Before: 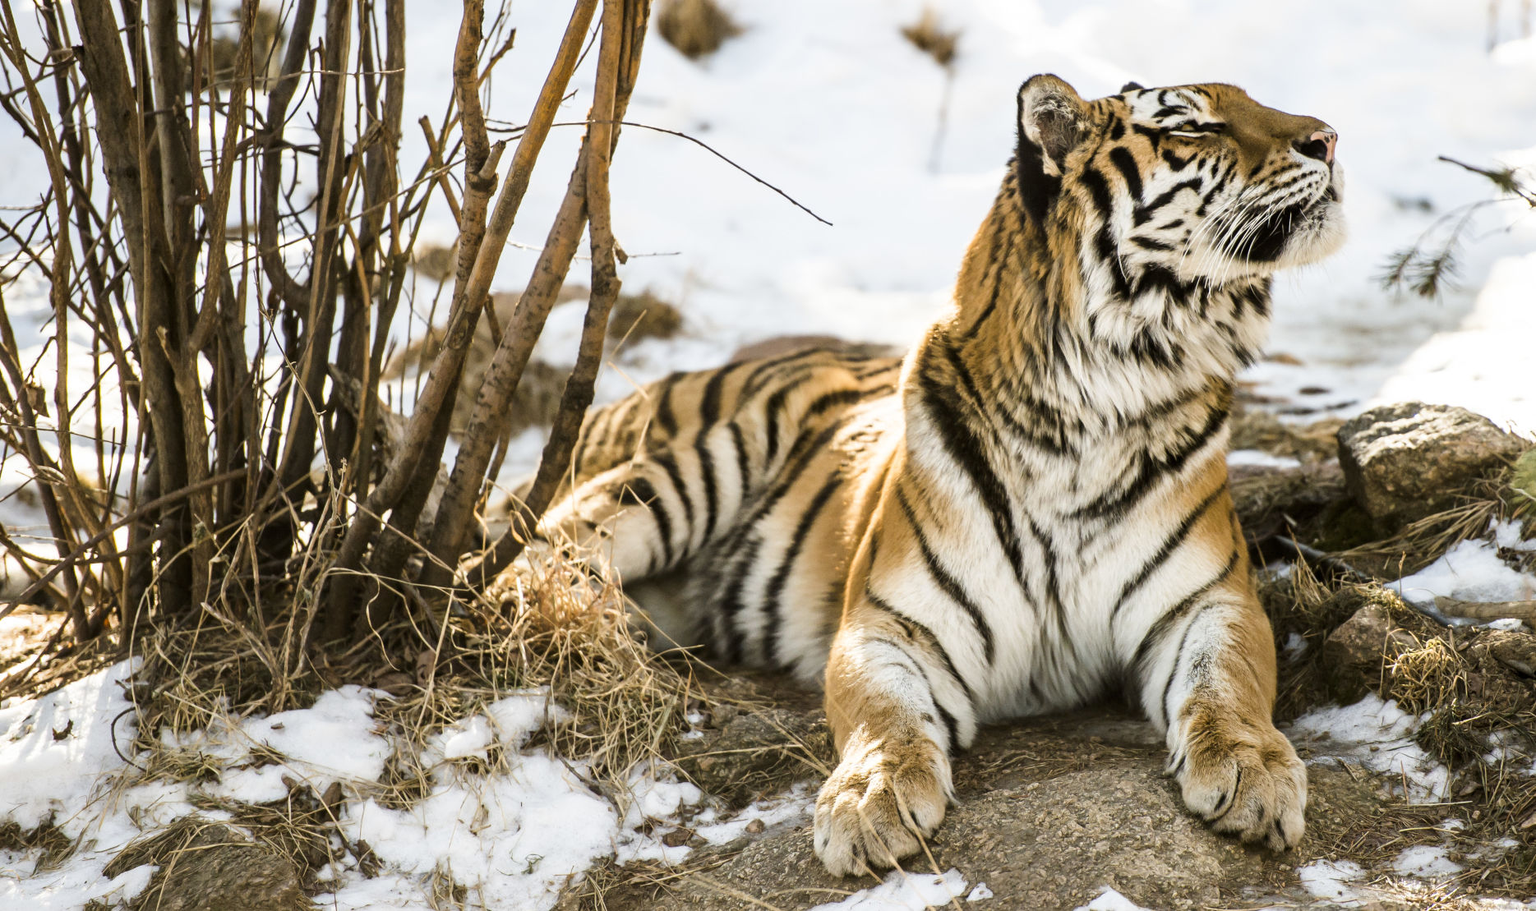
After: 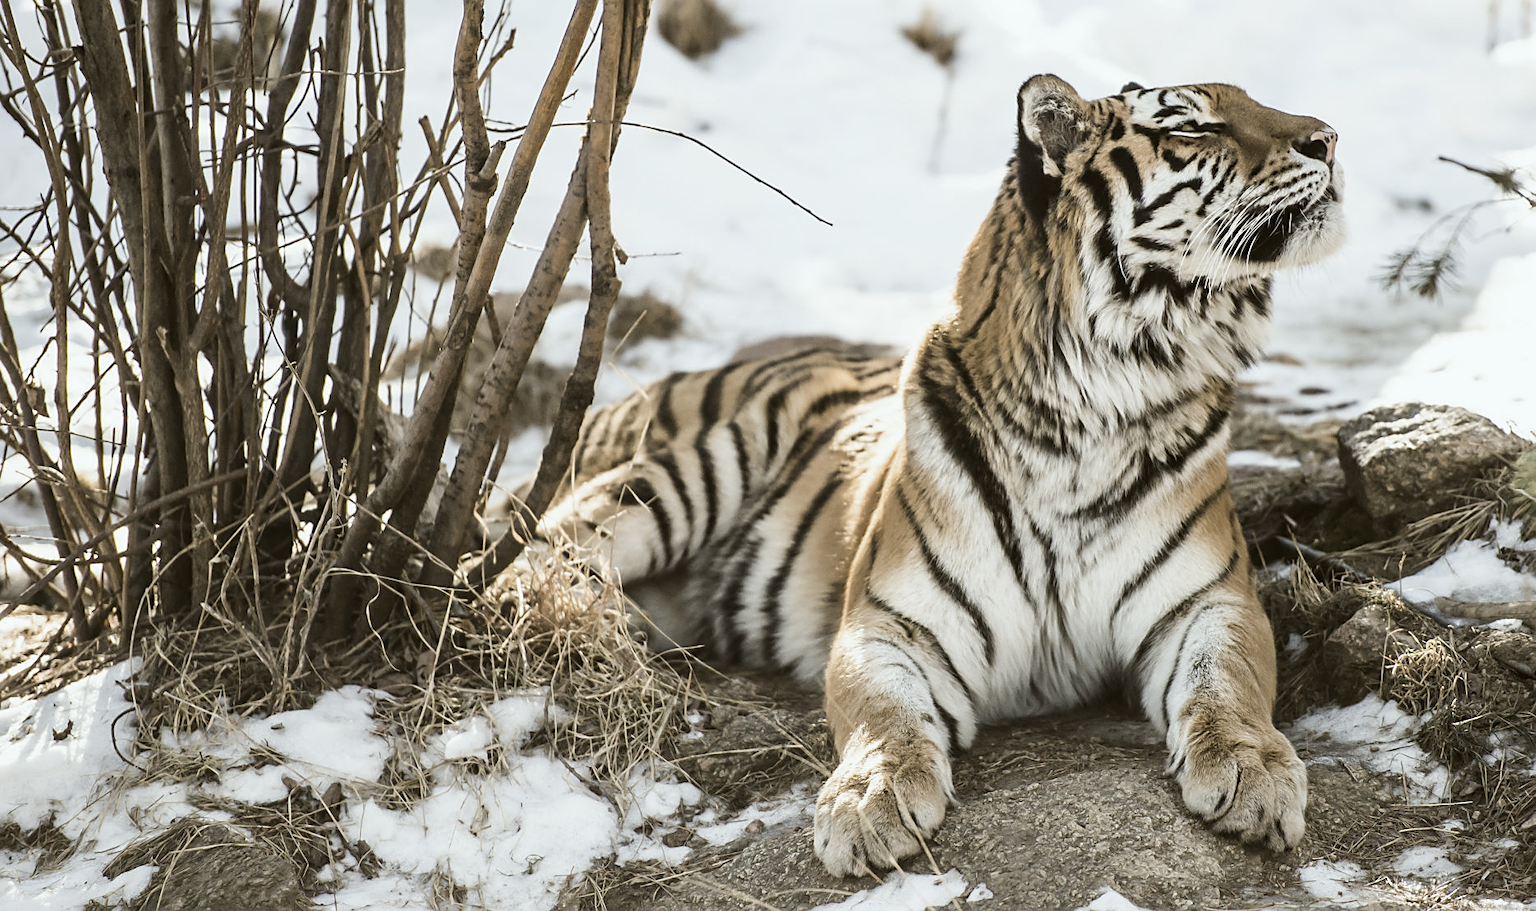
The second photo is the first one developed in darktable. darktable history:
sharpen: radius 1.864, amount 0.398, threshold 1.271
color balance: lift [1.004, 1.002, 1.002, 0.998], gamma [1, 1.007, 1.002, 0.993], gain [1, 0.977, 1.013, 1.023], contrast -3.64%
color correction: saturation 0.57
